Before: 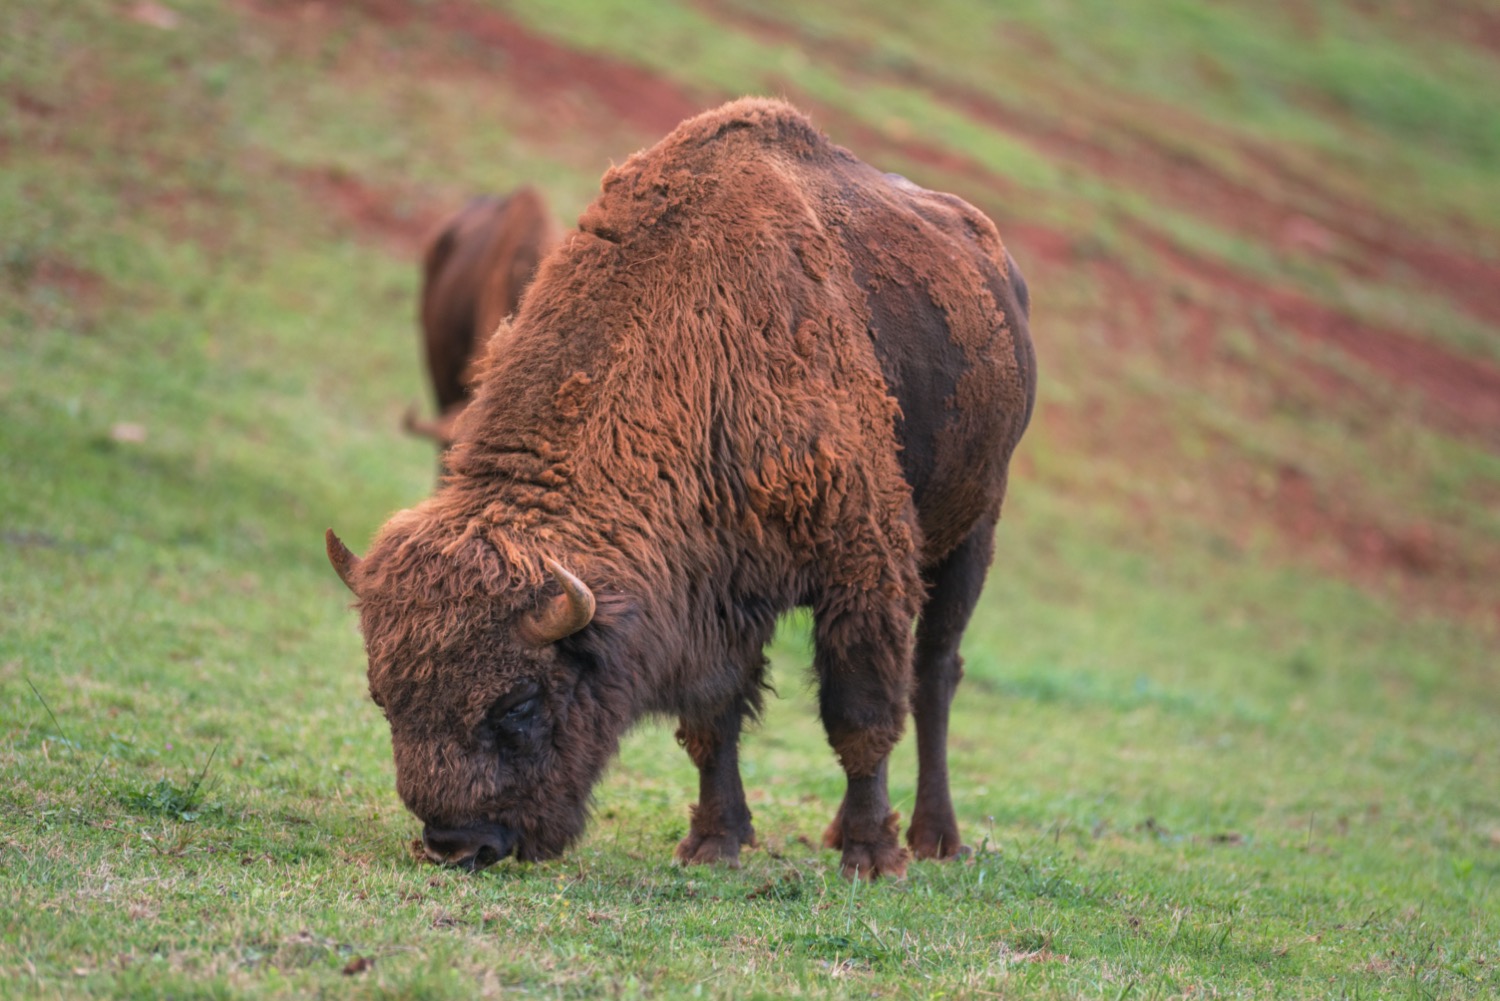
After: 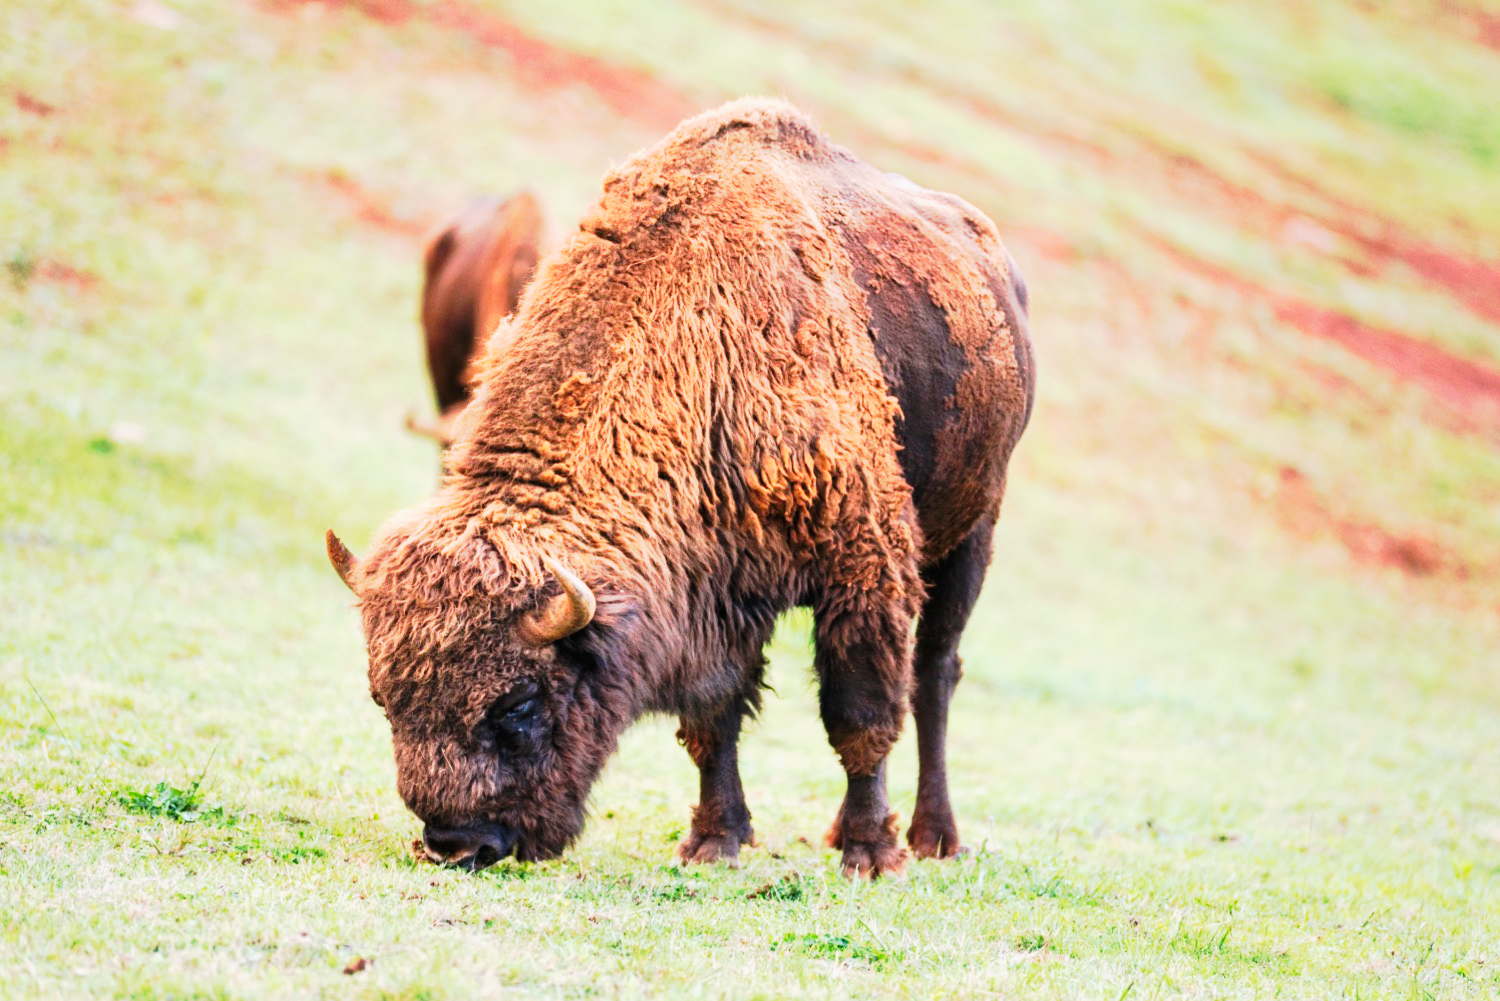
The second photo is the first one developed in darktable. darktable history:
base curve: curves: ch0 [(0, 0) (0.007, 0.004) (0.027, 0.03) (0.046, 0.07) (0.207, 0.54) (0.442, 0.872) (0.673, 0.972) (1, 1)], preserve colors none
tone curve: curves: ch0 [(0, 0.006) (0.037, 0.022) (0.123, 0.105) (0.19, 0.173) (0.277, 0.279) (0.474, 0.517) (0.597, 0.662) (0.687, 0.774) (0.855, 0.891) (1, 0.982)]; ch1 [(0, 0) (0.243, 0.245) (0.422, 0.415) (0.493, 0.498) (0.508, 0.503) (0.531, 0.55) (0.551, 0.582) (0.626, 0.672) (0.694, 0.732) (1, 1)]; ch2 [(0, 0) (0.249, 0.216) (0.356, 0.329) (0.424, 0.442) (0.476, 0.477) (0.498, 0.503) (0.517, 0.524) (0.532, 0.547) (0.562, 0.592) (0.614, 0.657) (0.706, 0.748) (0.808, 0.809) (0.991, 0.968)], preserve colors none
